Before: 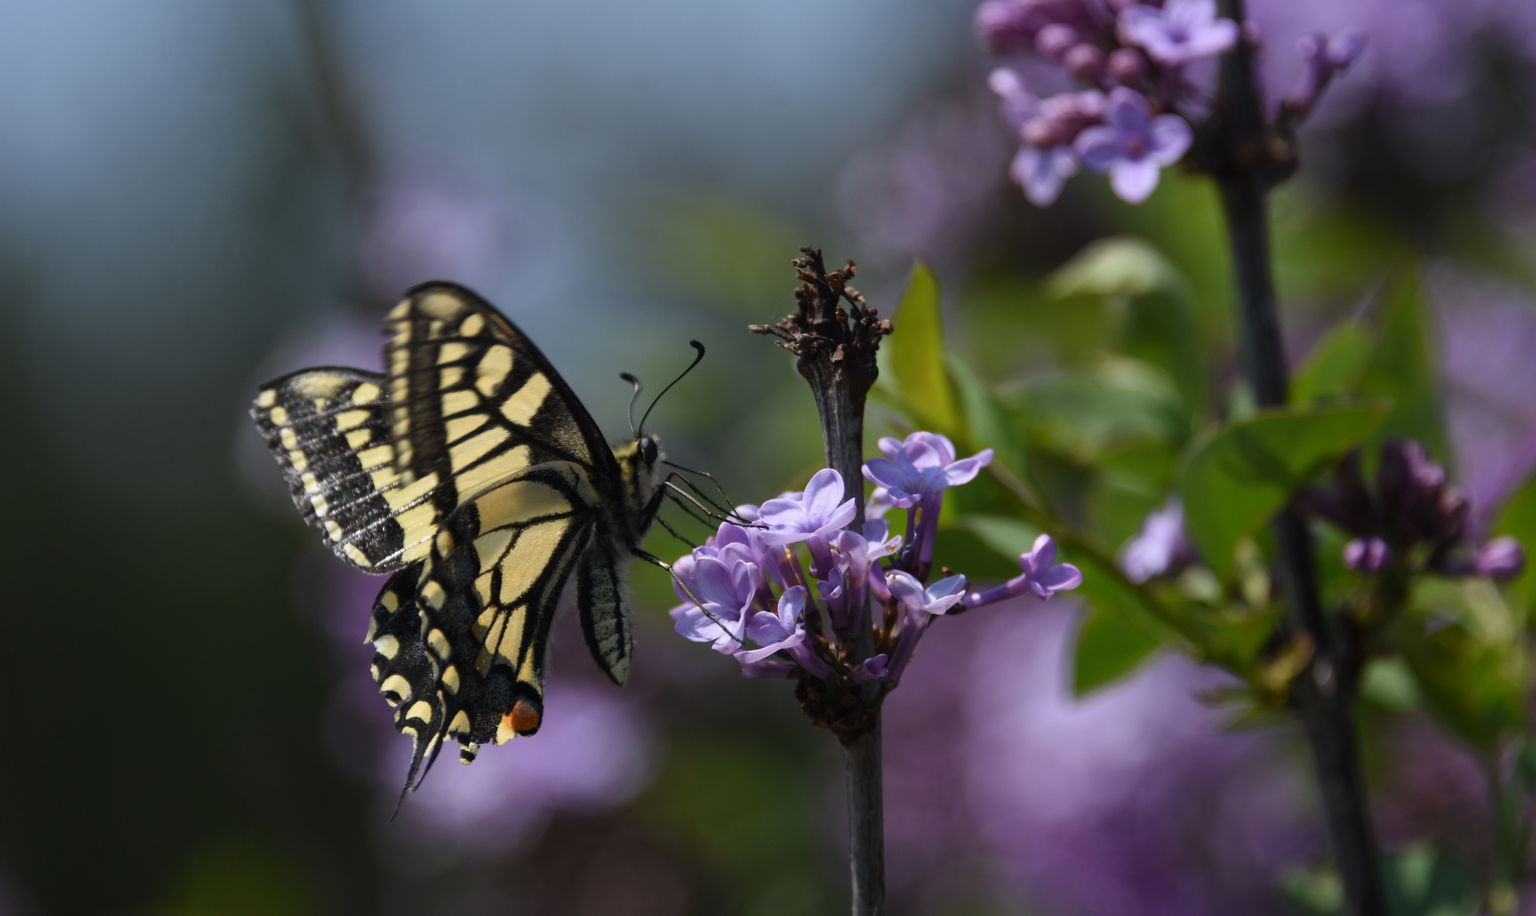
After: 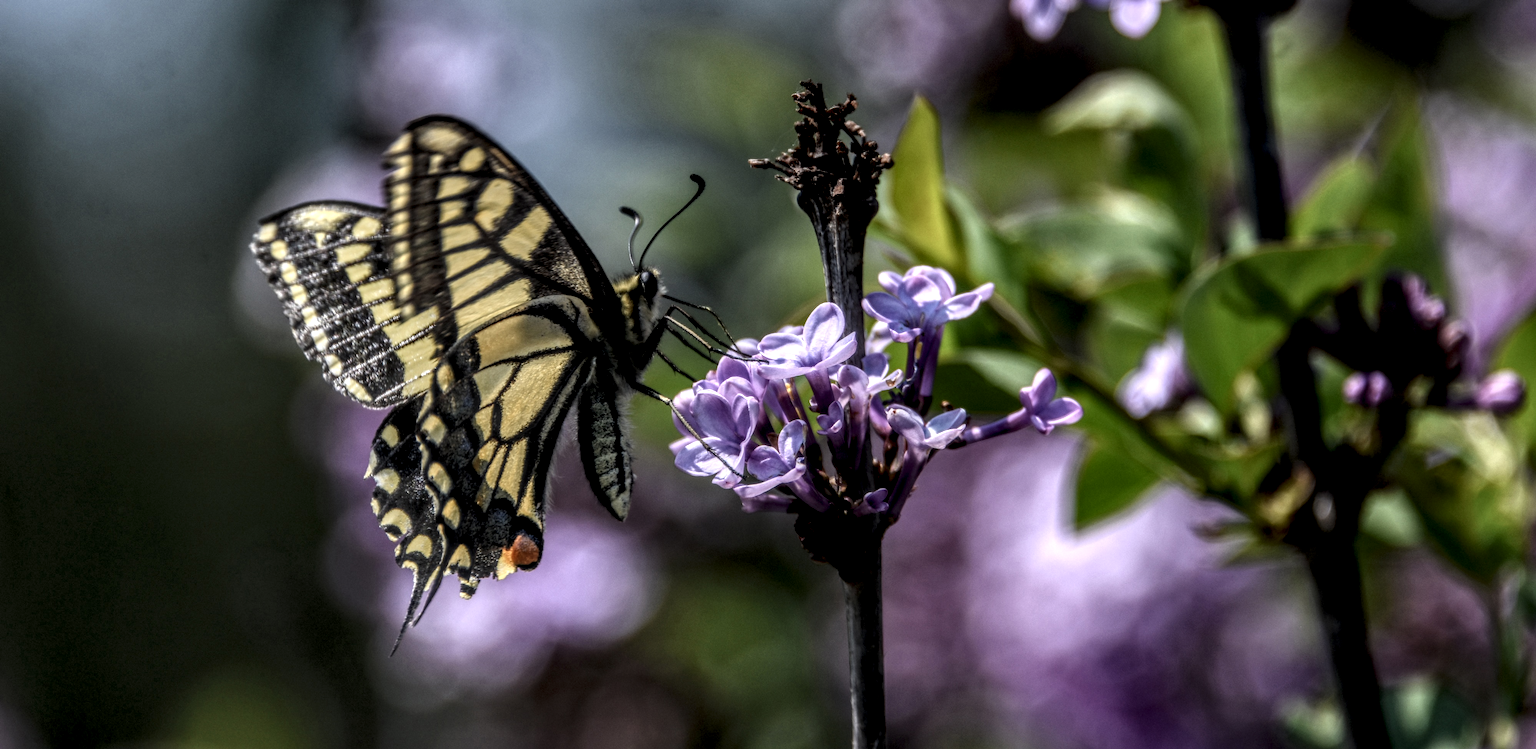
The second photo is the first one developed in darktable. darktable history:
crop and rotate: top 18.163%
local contrast: highlights 4%, shadows 3%, detail 300%, midtone range 0.306
haze removal: strength -0.061, compatibility mode true, adaptive false
shadows and highlights: radius 330.1, shadows 53.89, highlights -98.23, compress 94.57%, shadows color adjustment 97.67%, soften with gaussian
